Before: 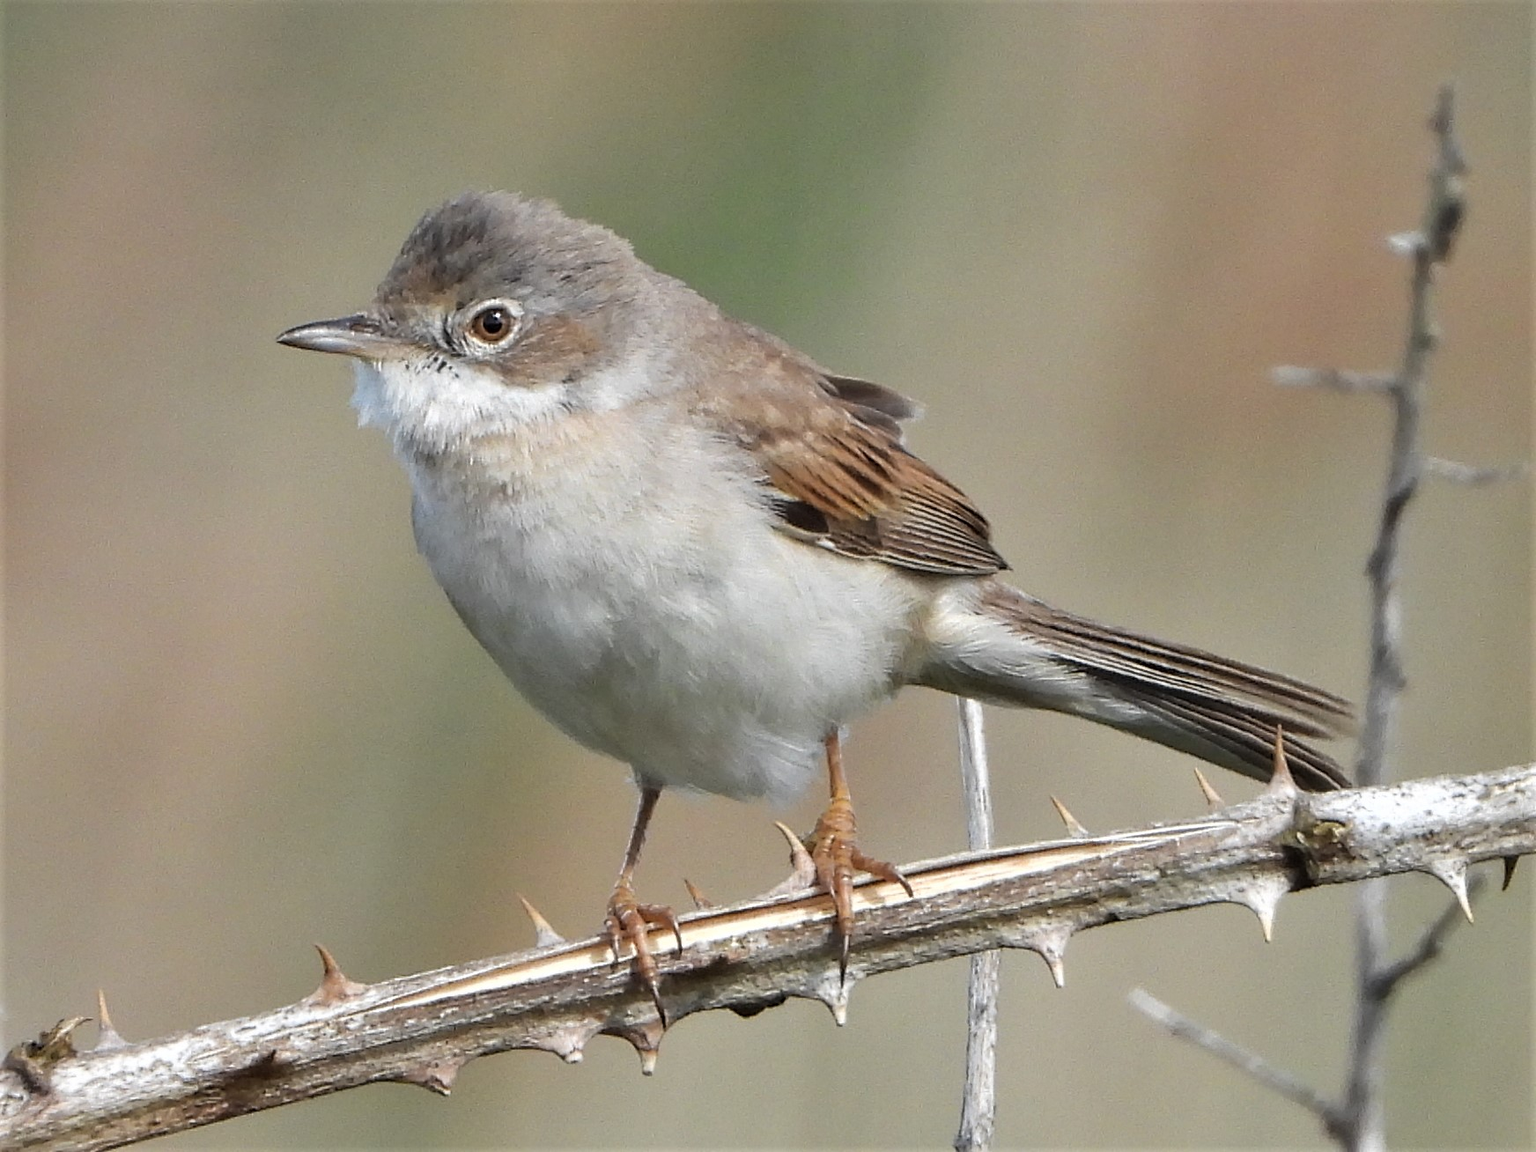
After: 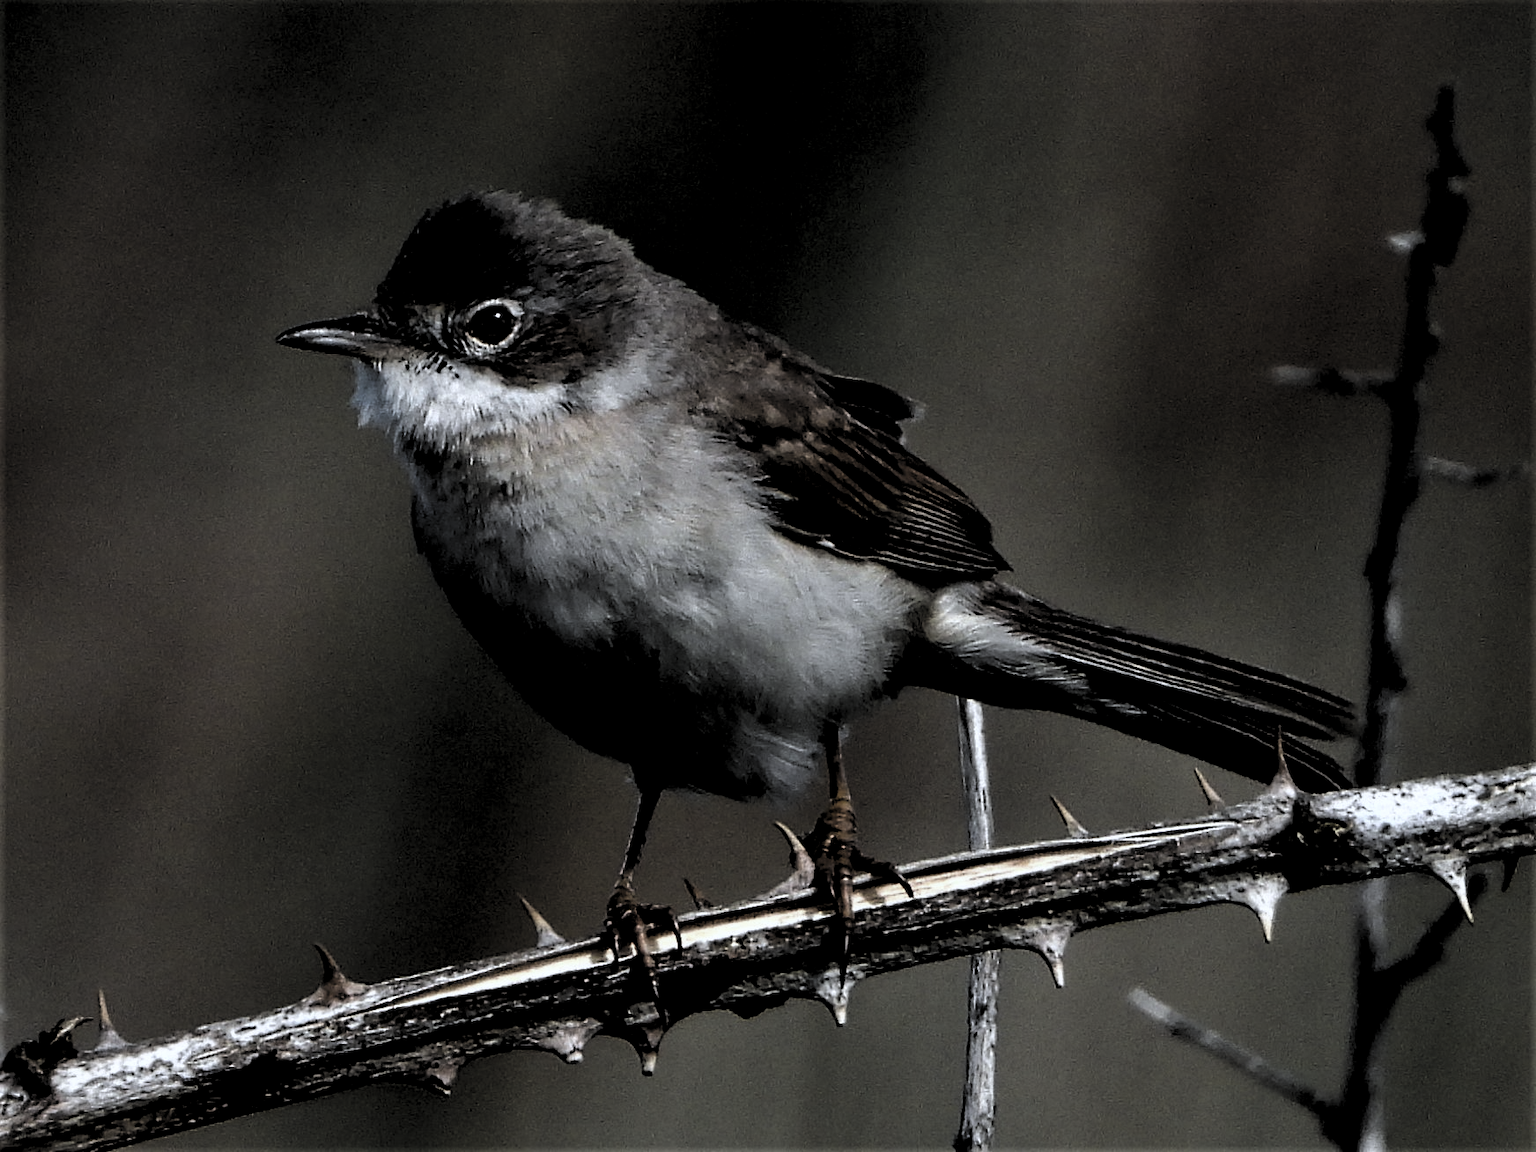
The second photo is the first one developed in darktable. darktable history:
white balance: red 0.976, blue 1.04
levels: levels [0.514, 0.759, 1]
